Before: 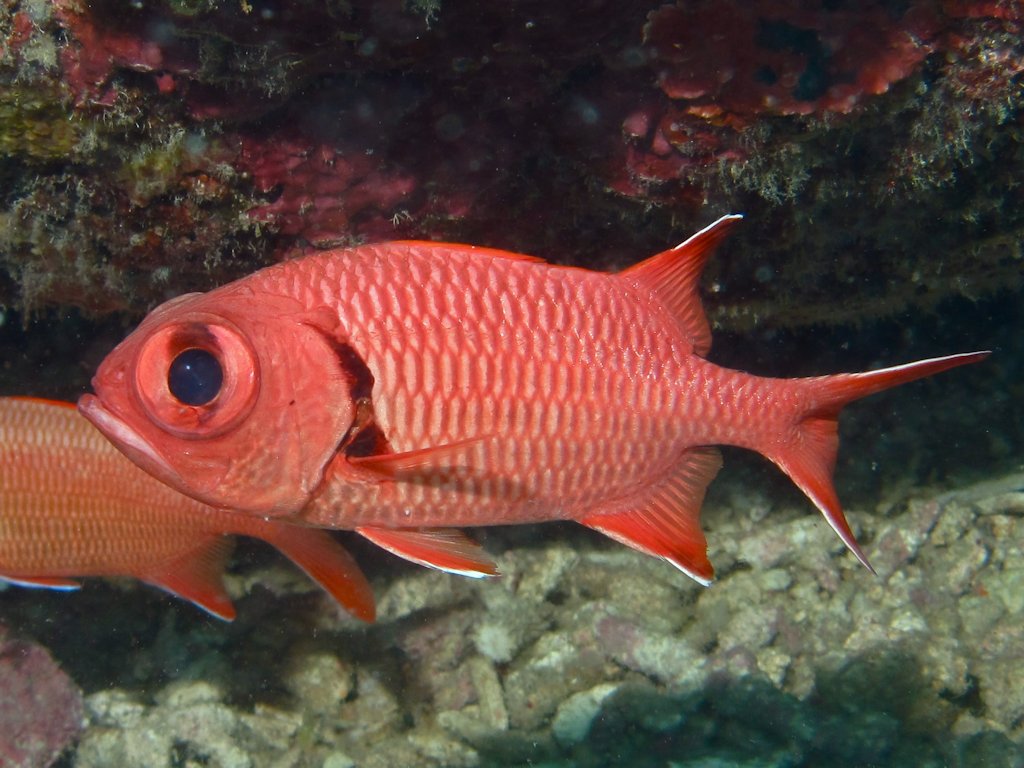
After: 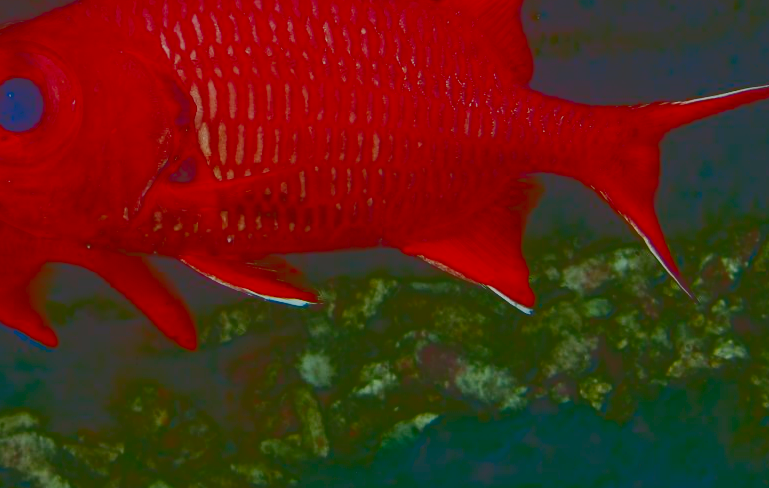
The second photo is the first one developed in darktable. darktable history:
contrast brightness saturation: brightness -0.989, saturation 0.982
filmic rgb: black relative exposure -7.65 EV, white relative exposure 4.56 EV, hardness 3.61
crop and rotate: left 17.433%, top 35.505%, right 7.374%, bottom 0.912%
exposure: exposure 0.645 EV, compensate highlight preservation false
tone curve: curves: ch0 [(0, 0.23) (0.125, 0.207) (0.245, 0.227) (0.736, 0.695) (1, 0.824)], color space Lab, independent channels, preserve colors none
